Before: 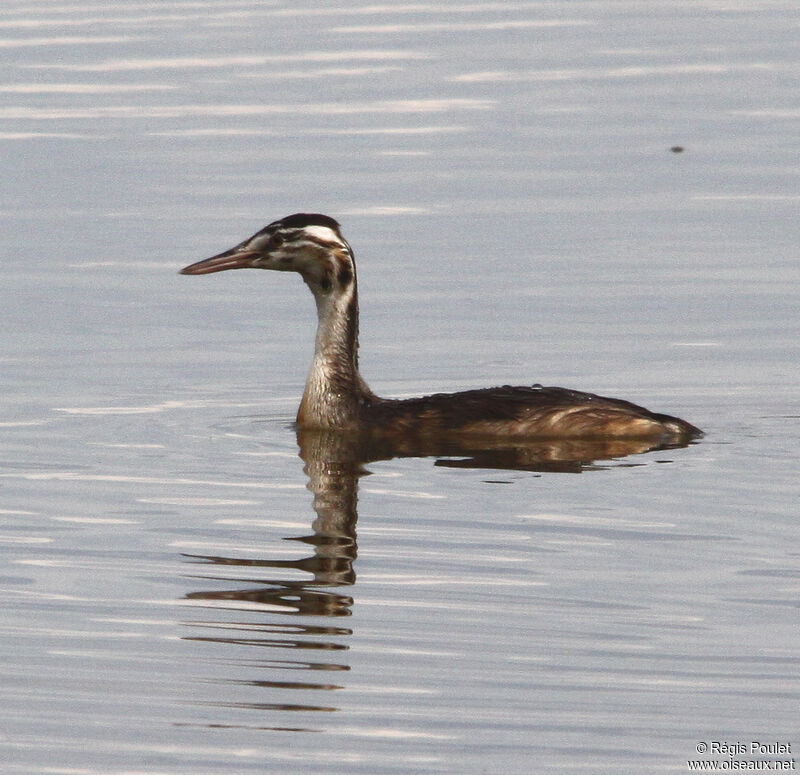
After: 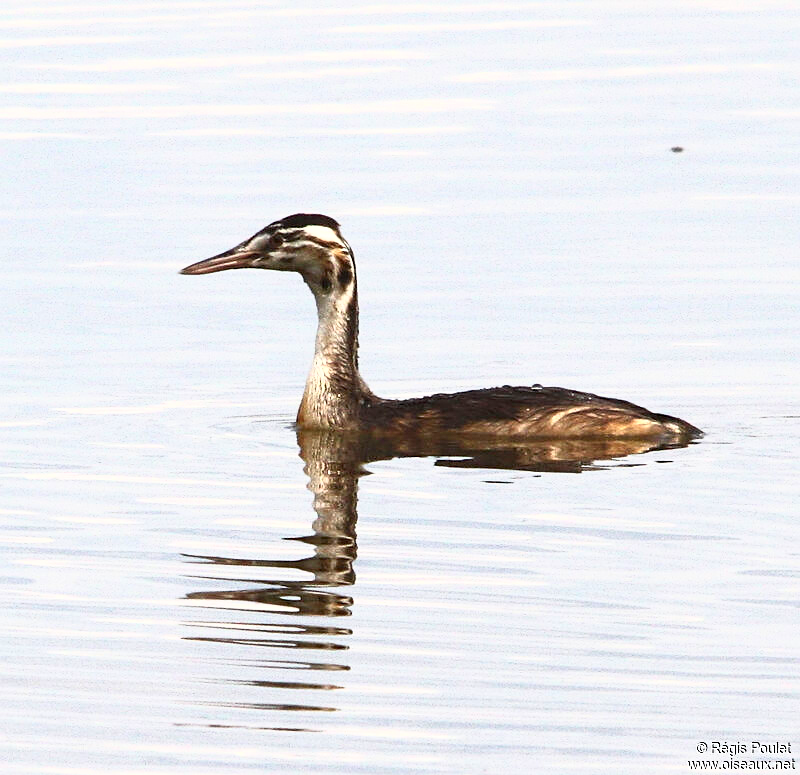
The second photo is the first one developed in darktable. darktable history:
sharpen: on, module defaults
contrast brightness saturation: contrast 0.083, saturation 0.023
base curve: curves: ch0 [(0, 0) (0.495, 0.917) (1, 1)], preserve colors average RGB
